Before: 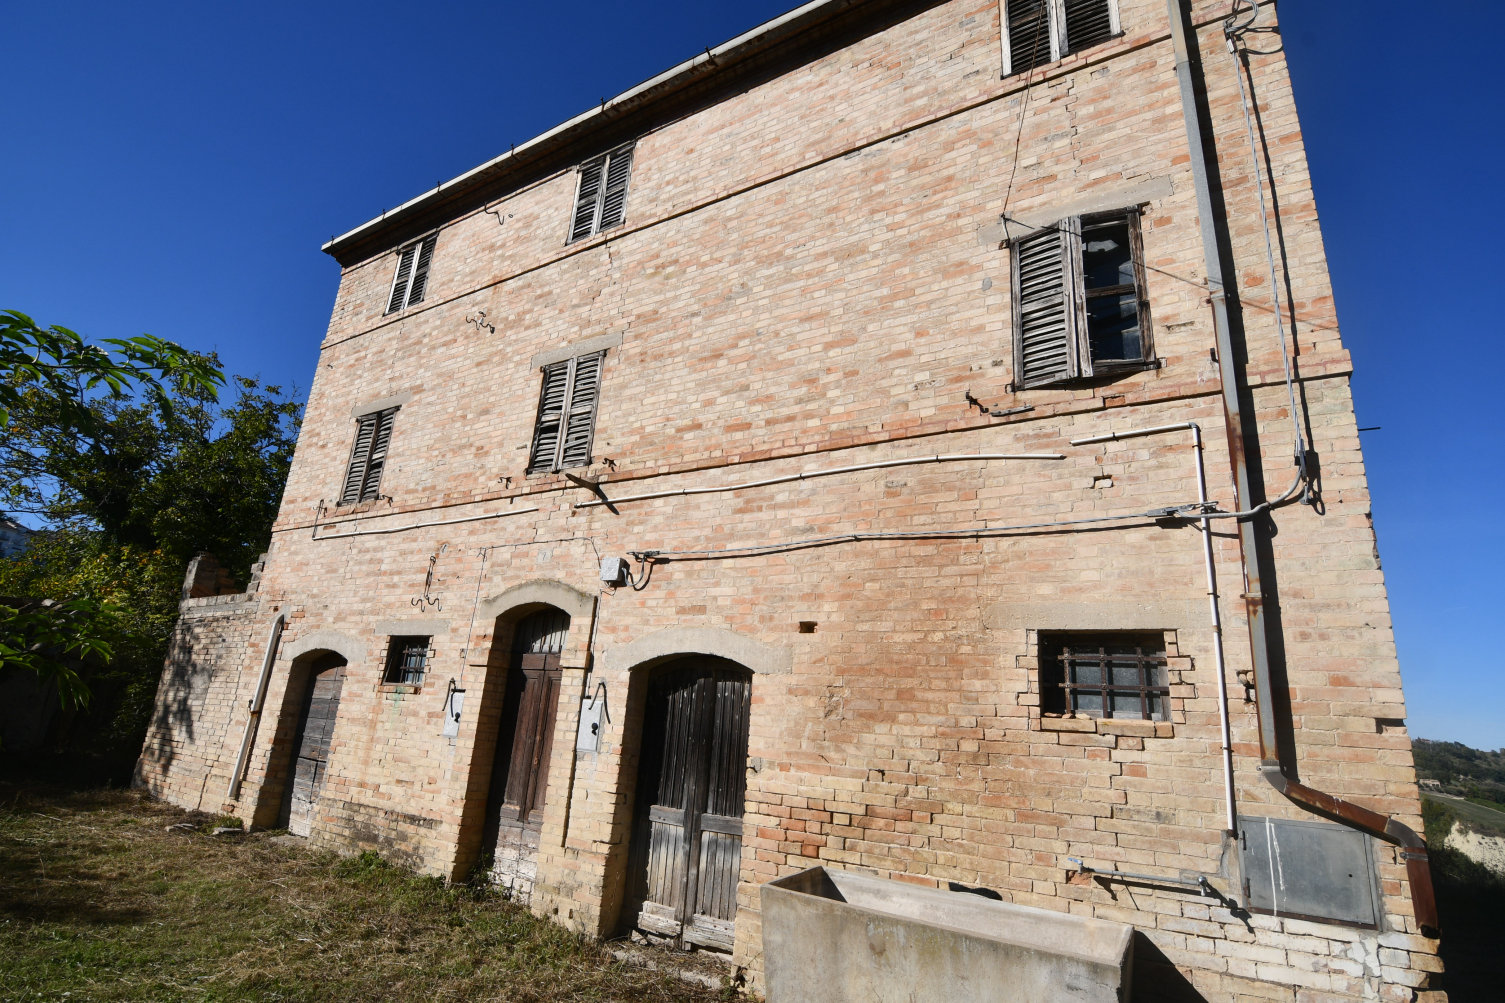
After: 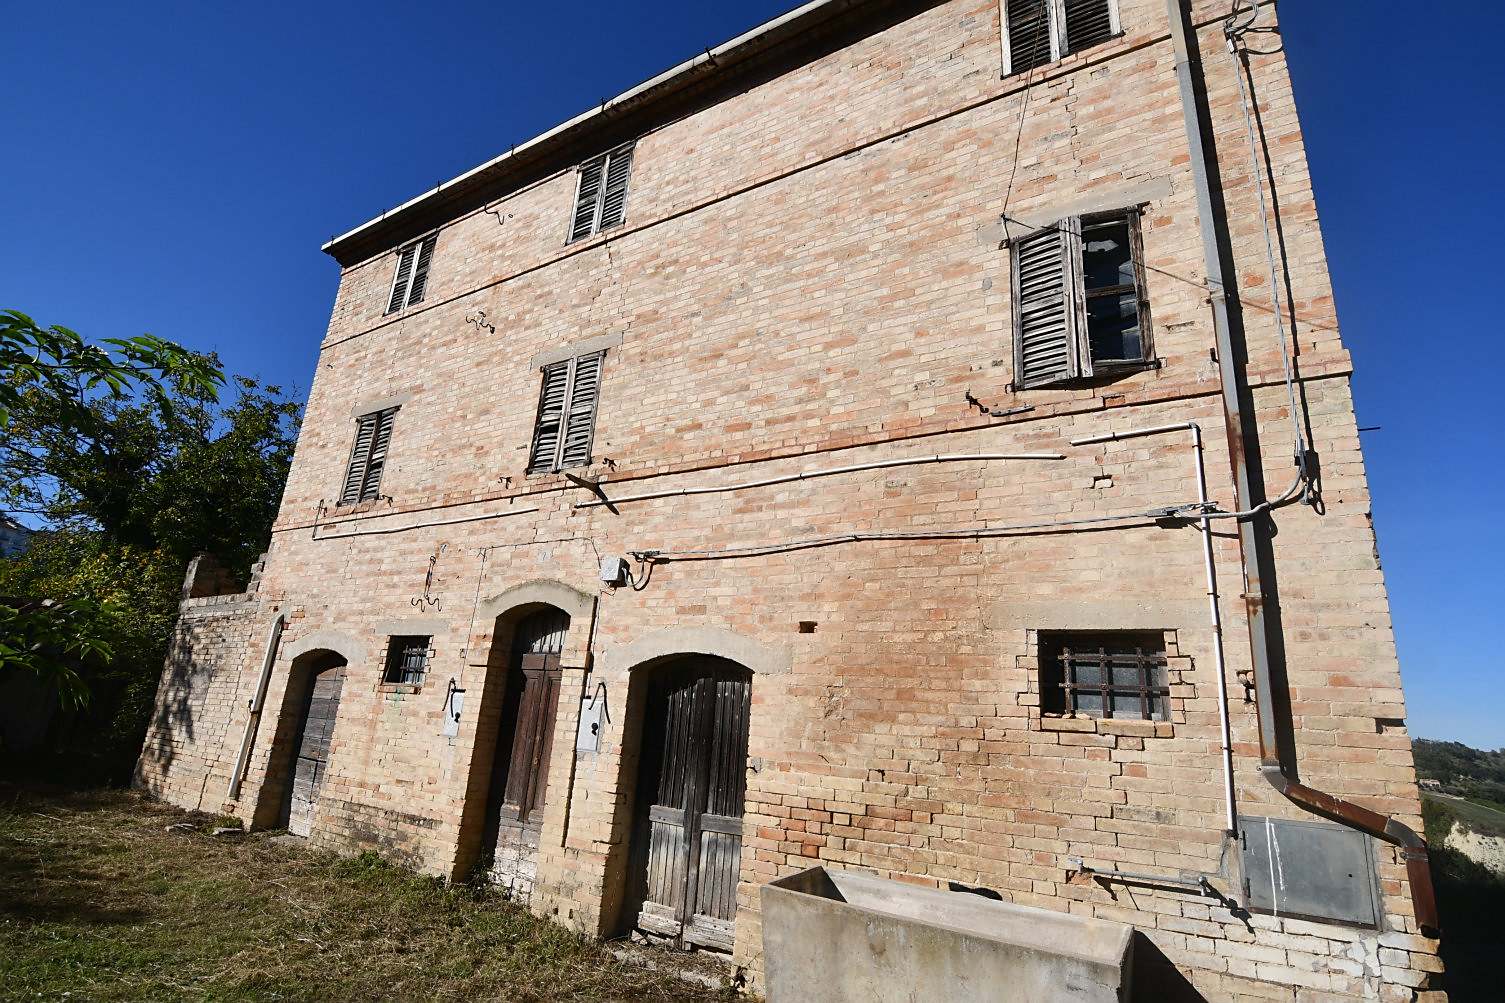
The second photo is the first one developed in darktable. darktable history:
sharpen: radius 1.858, amount 0.414, threshold 1.546
